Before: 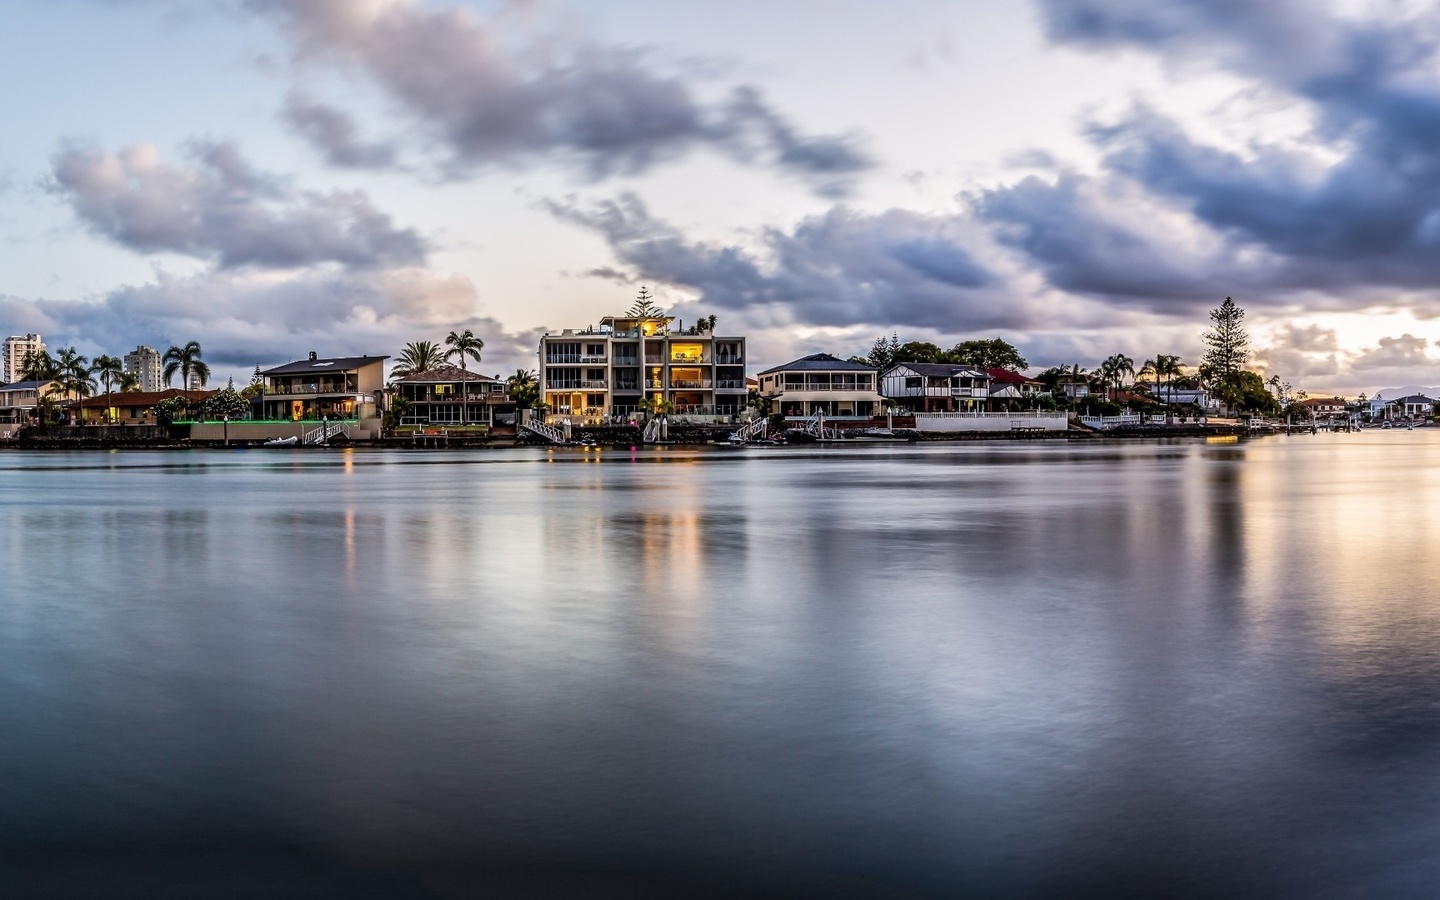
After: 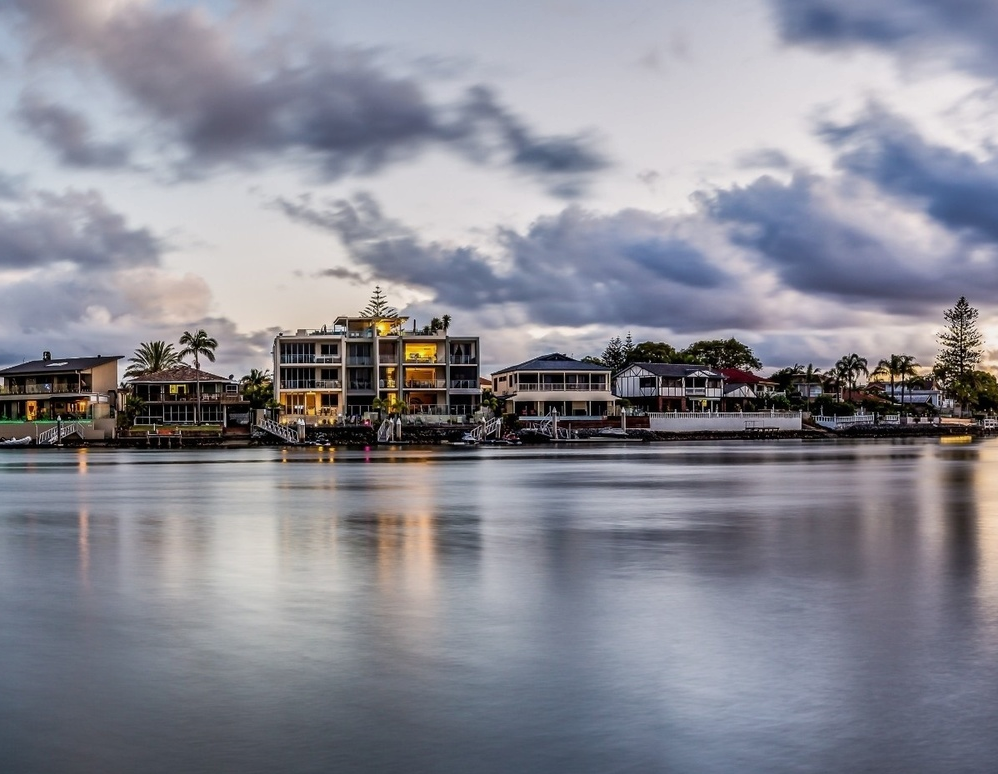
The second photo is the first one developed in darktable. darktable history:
tone equalizer: on, module defaults
exposure: exposure -0.151 EV, compensate highlight preservation false
shadows and highlights: soften with gaussian
crop: left 18.479%, right 12.2%, bottom 13.971%
